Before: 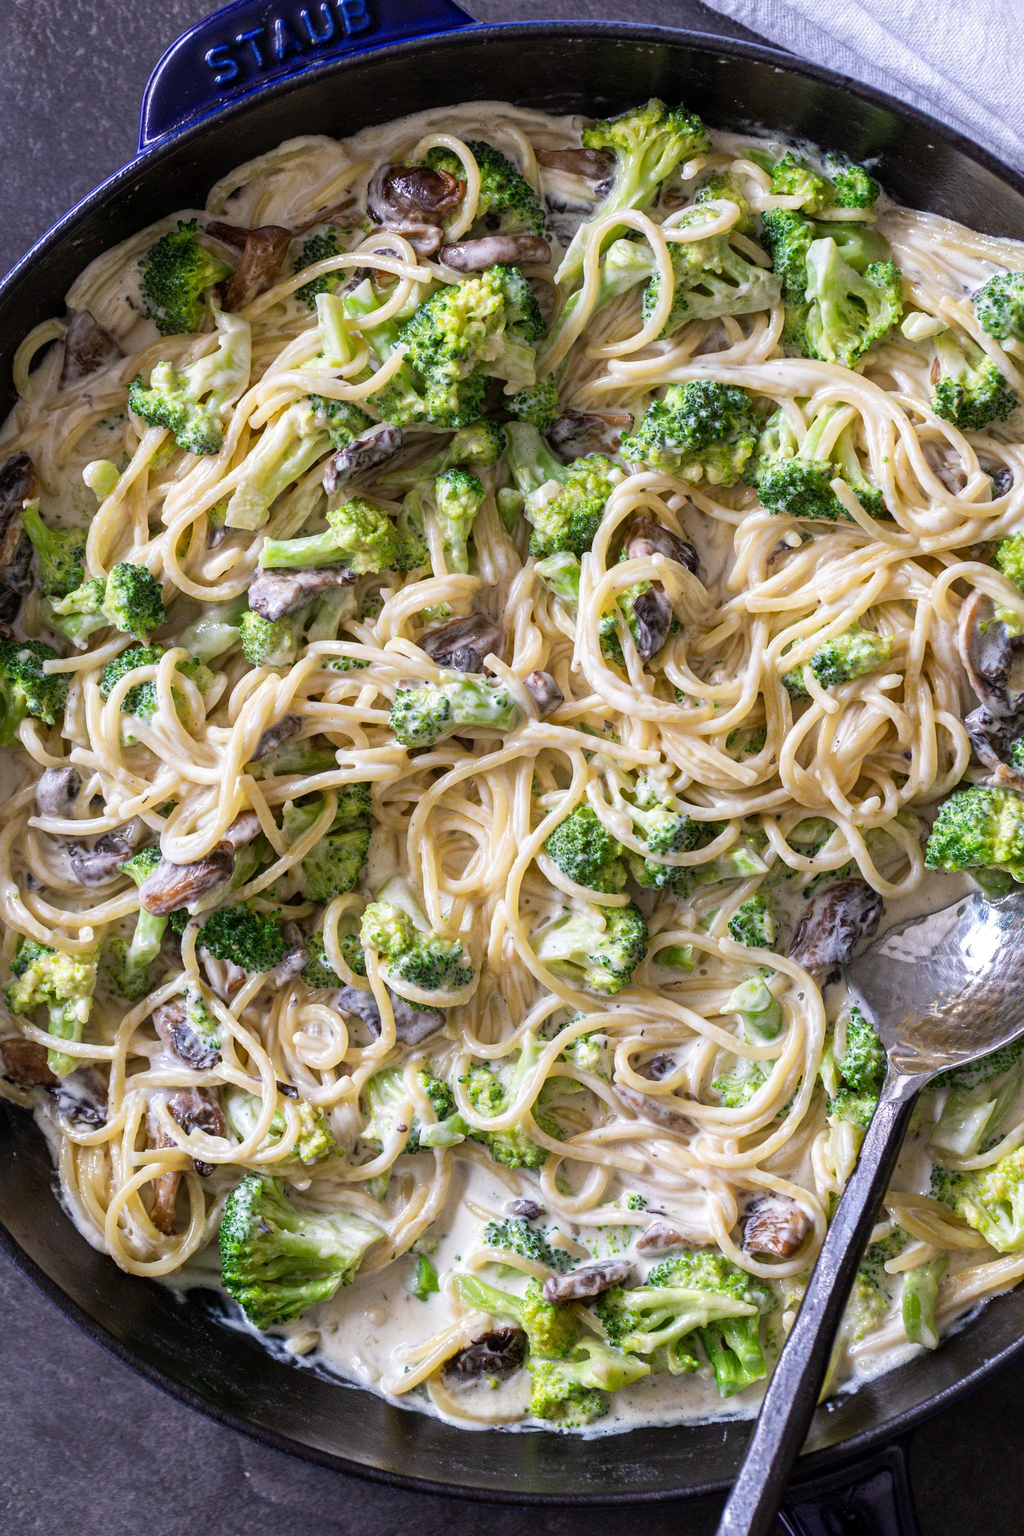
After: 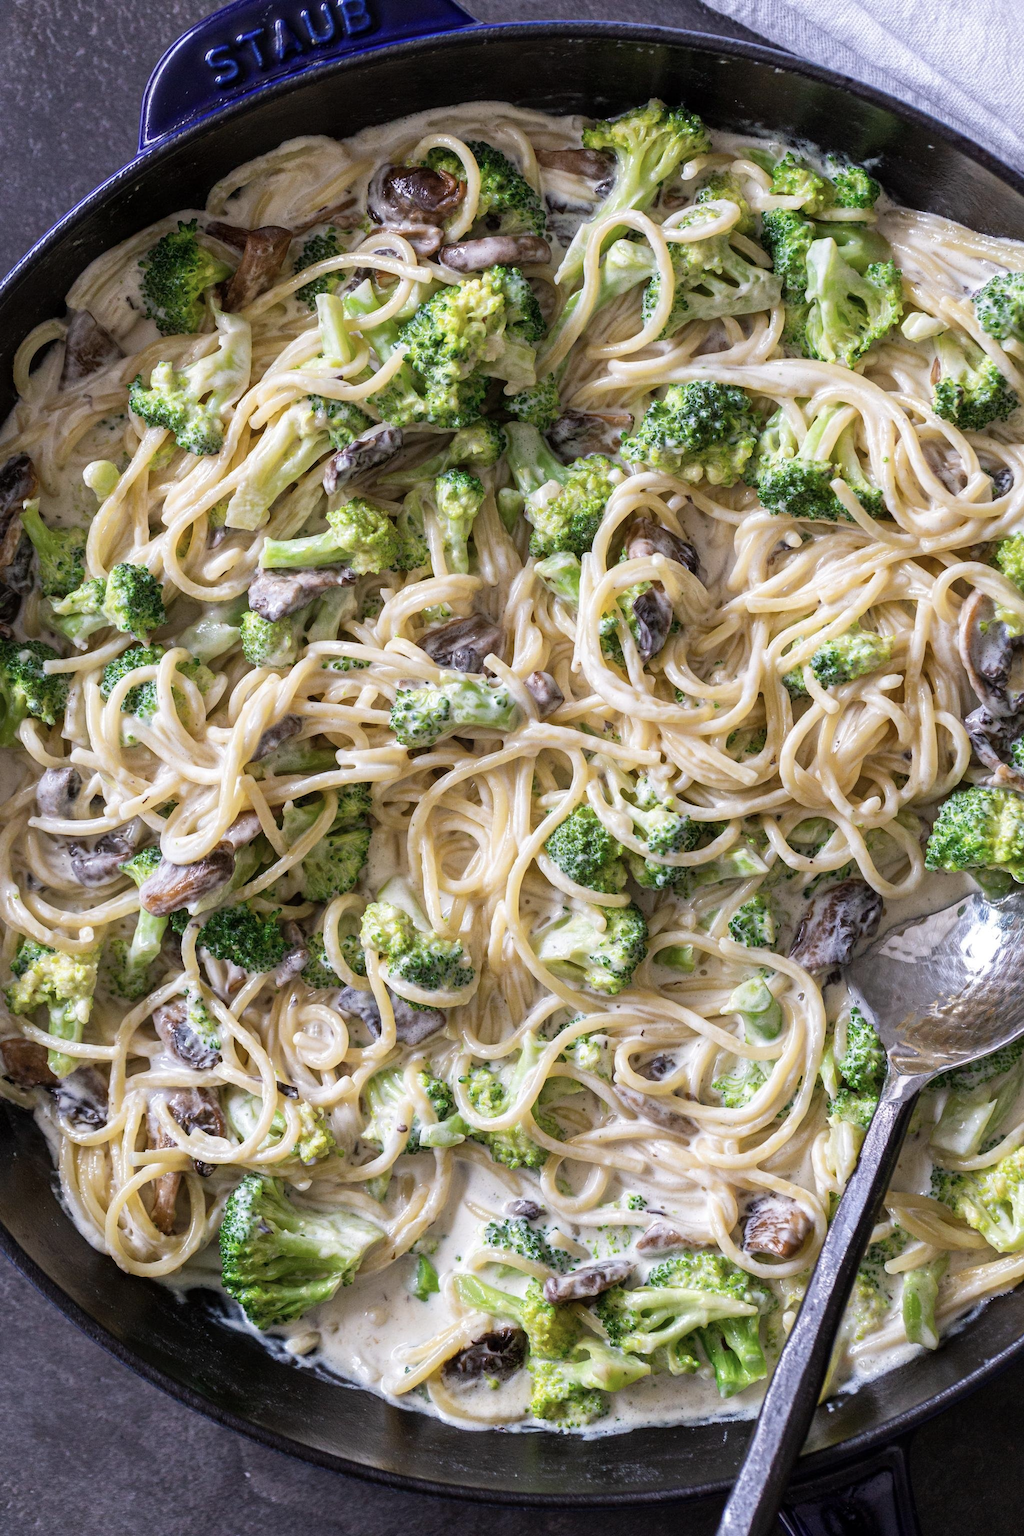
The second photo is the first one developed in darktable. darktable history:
contrast brightness saturation: saturation -0.151
